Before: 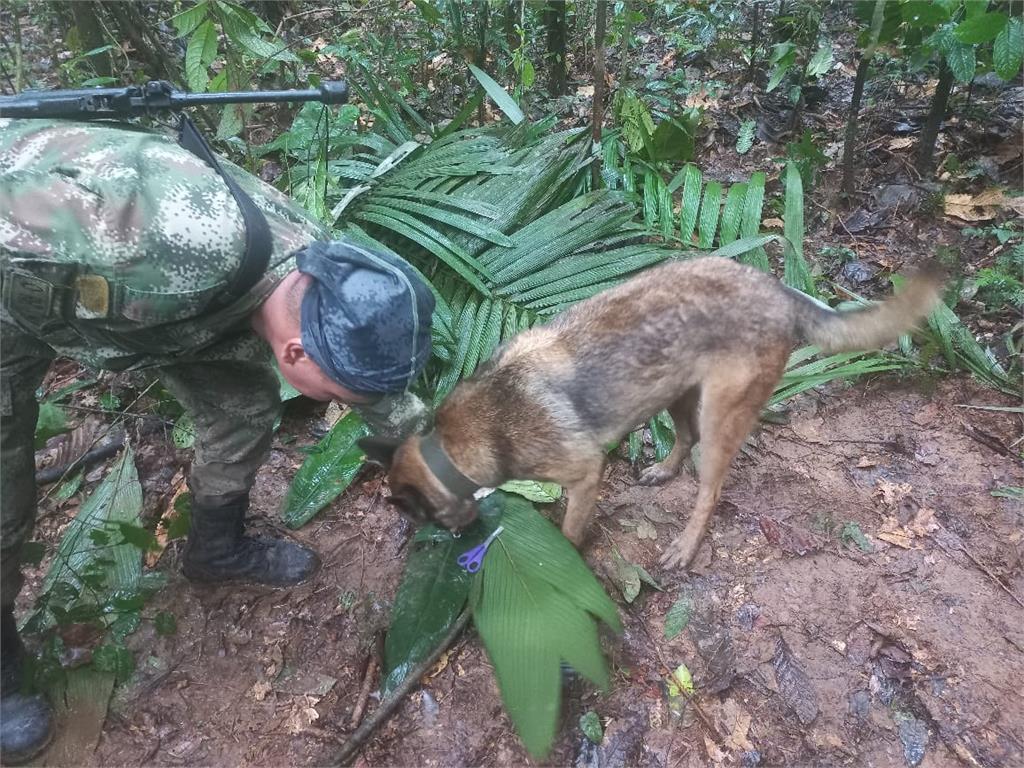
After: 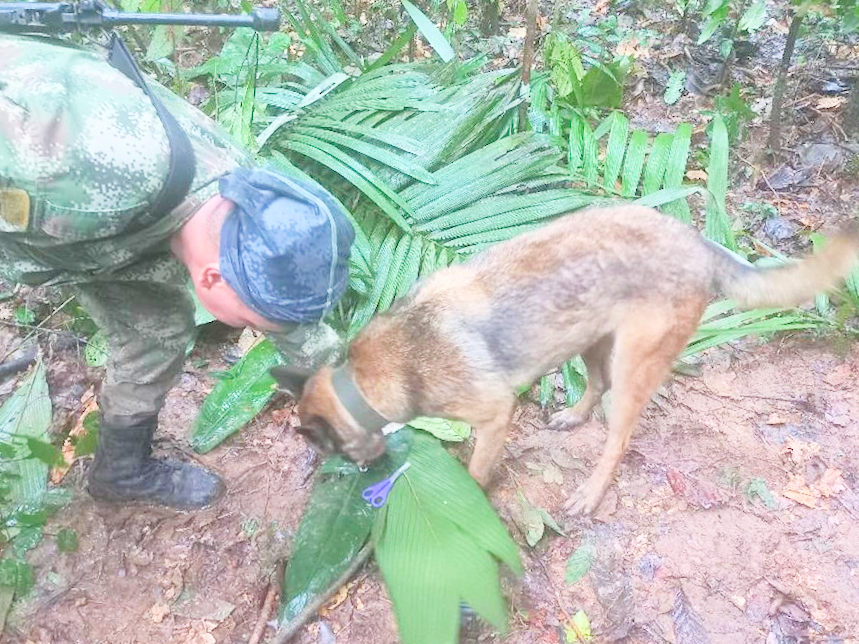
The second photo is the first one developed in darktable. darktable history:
filmic rgb: black relative exposure -7.65 EV, white relative exposure 4.56 EV, hardness 3.61
exposure: black level correction 0, exposure 1.7 EV, compensate exposure bias true, compensate highlight preservation false
crop and rotate: angle -3.27°, left 5.211%, top 5.211%, right 4.607%, bottom 4.607%
contrast brightness saturation: brightness 0.09, saturation 0.19
